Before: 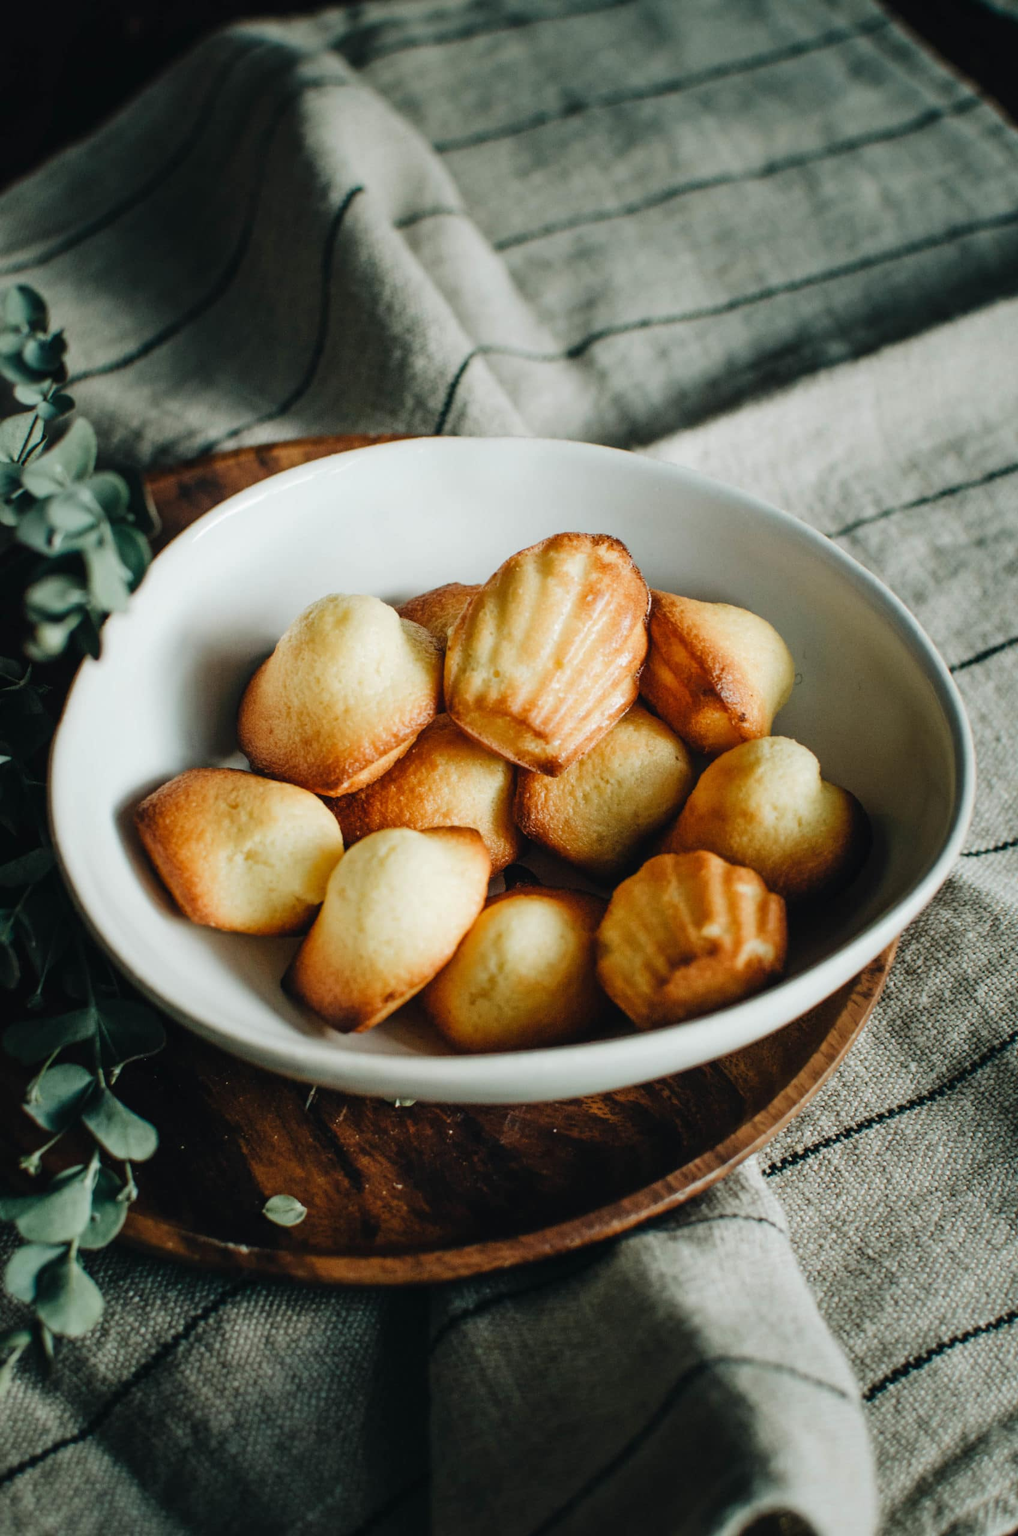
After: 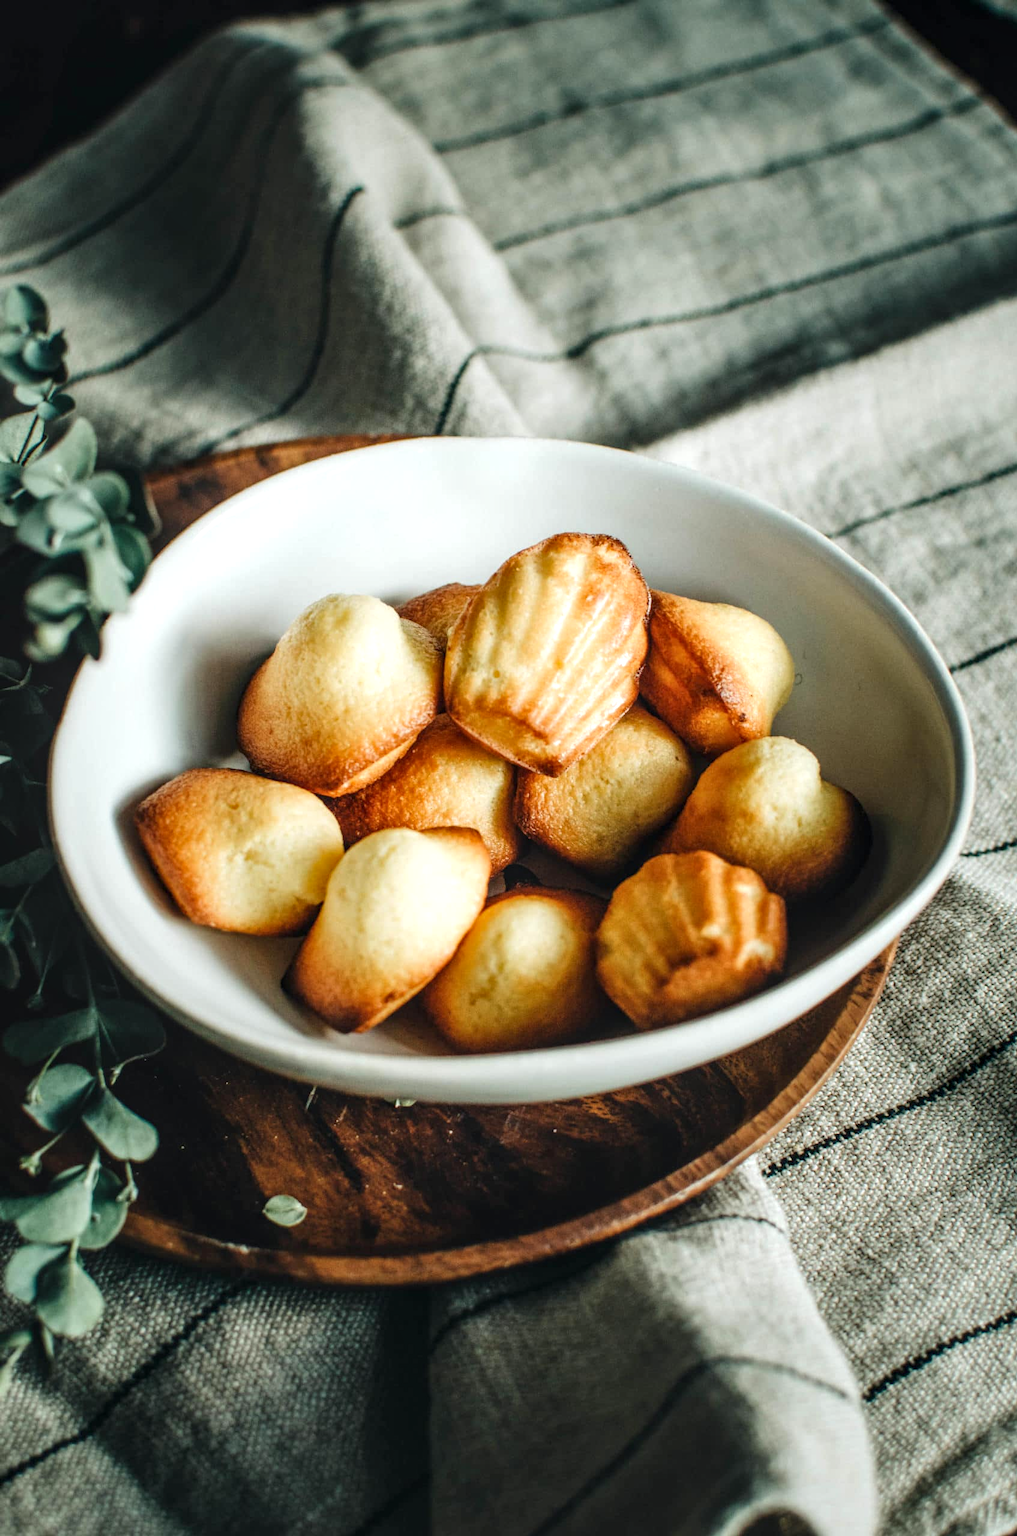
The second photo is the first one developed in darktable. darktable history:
local contrast: on, module defaults
exposure: exposure 0.426 EV, compensate highlight preservation false
